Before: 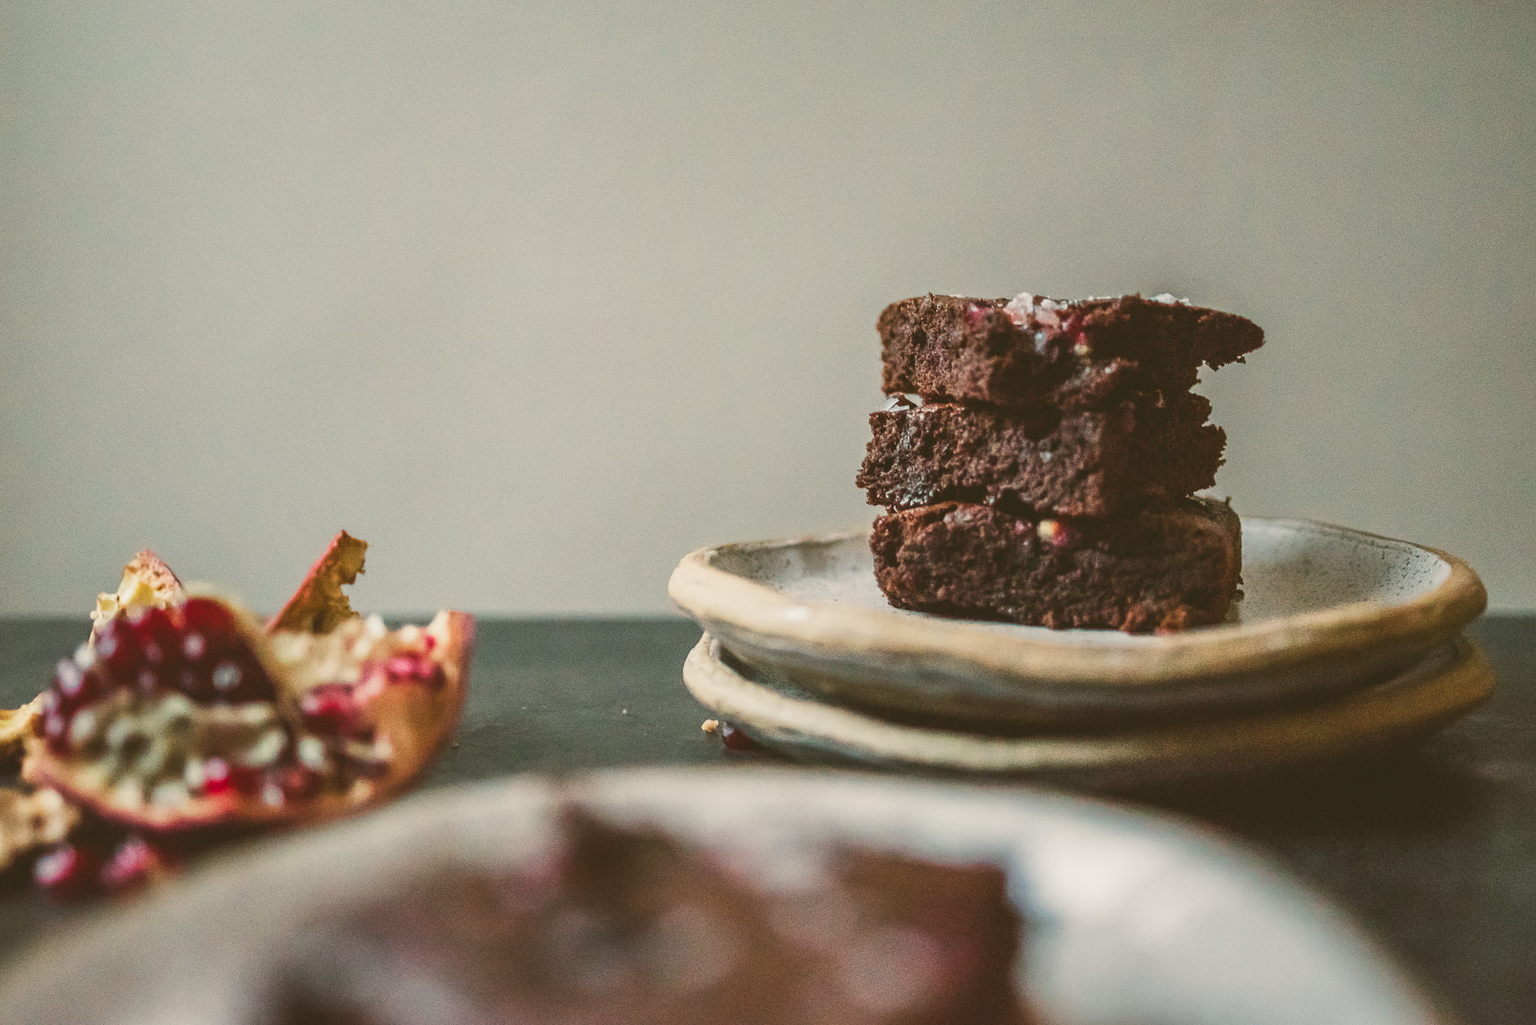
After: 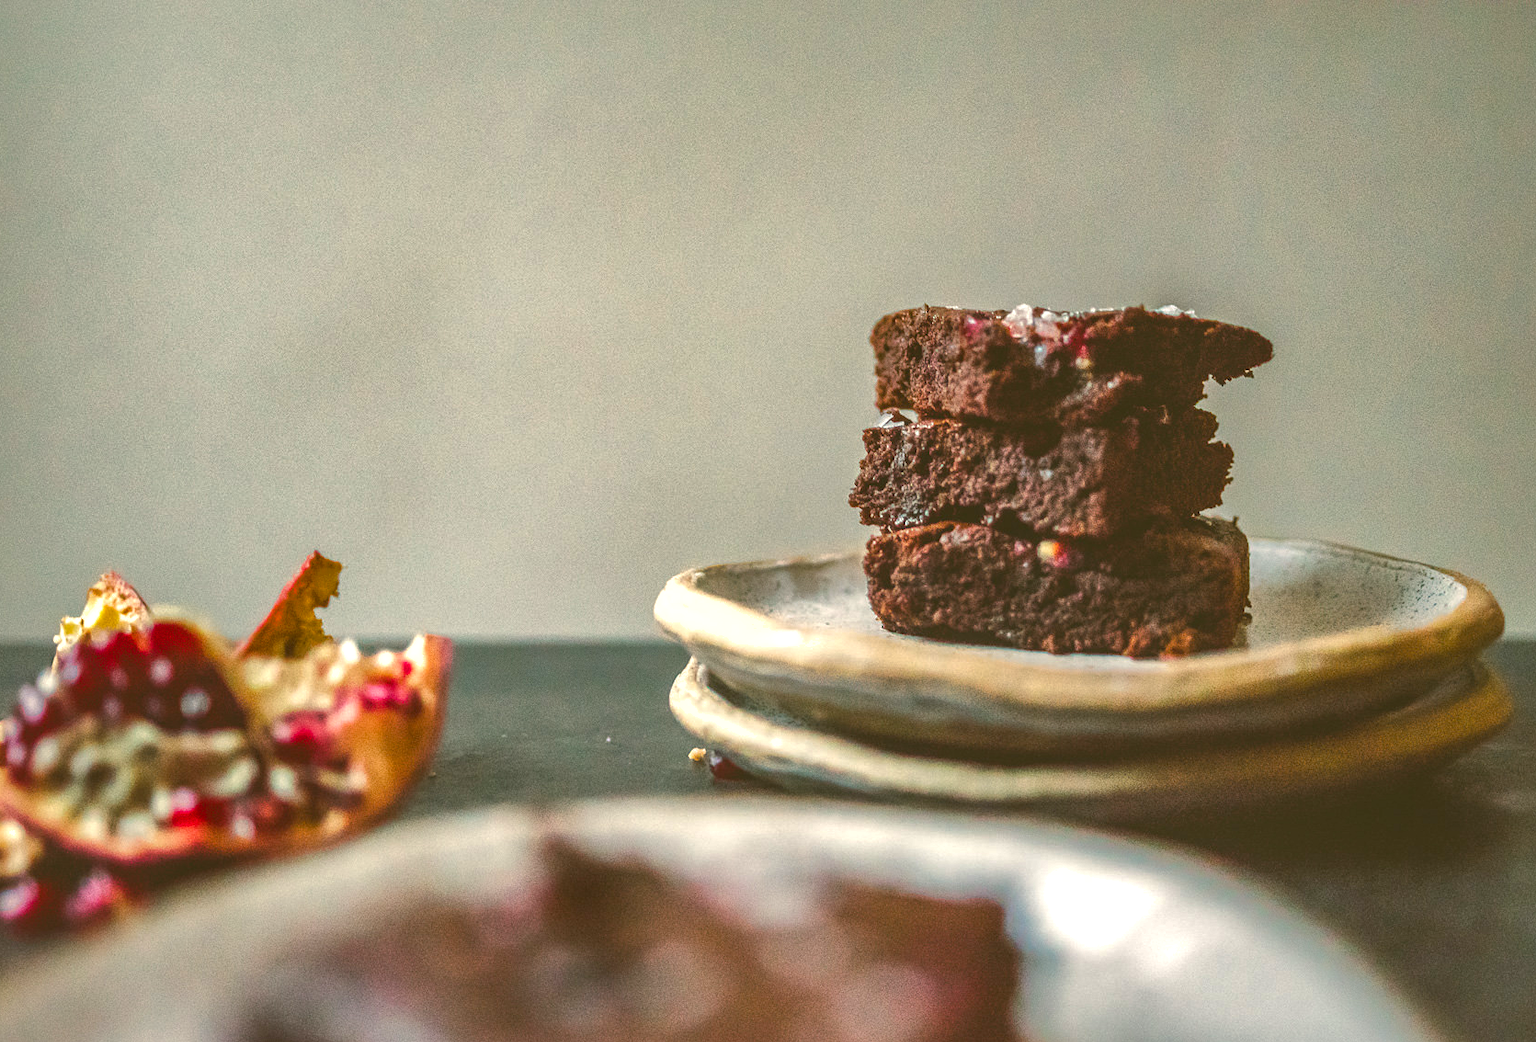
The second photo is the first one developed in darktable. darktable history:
crop and rotate: left 2.538%, right 1.155%, bottom 2.079%
shadows and highlights: shadows 39.98, highlights -59.72
vignetting: fall-off start 115.98%, fall-off radius 58.47%, brightness -0.727, saturation -0.484, dithering 8-bit output
color balance rgb: perceptual saturation grading › global saturation 25.831%, perceptual brilliance grading › global brilliance 17.687%, global vibrance -16.367%, contrast -6.062%
local contrast: on, module defaults
